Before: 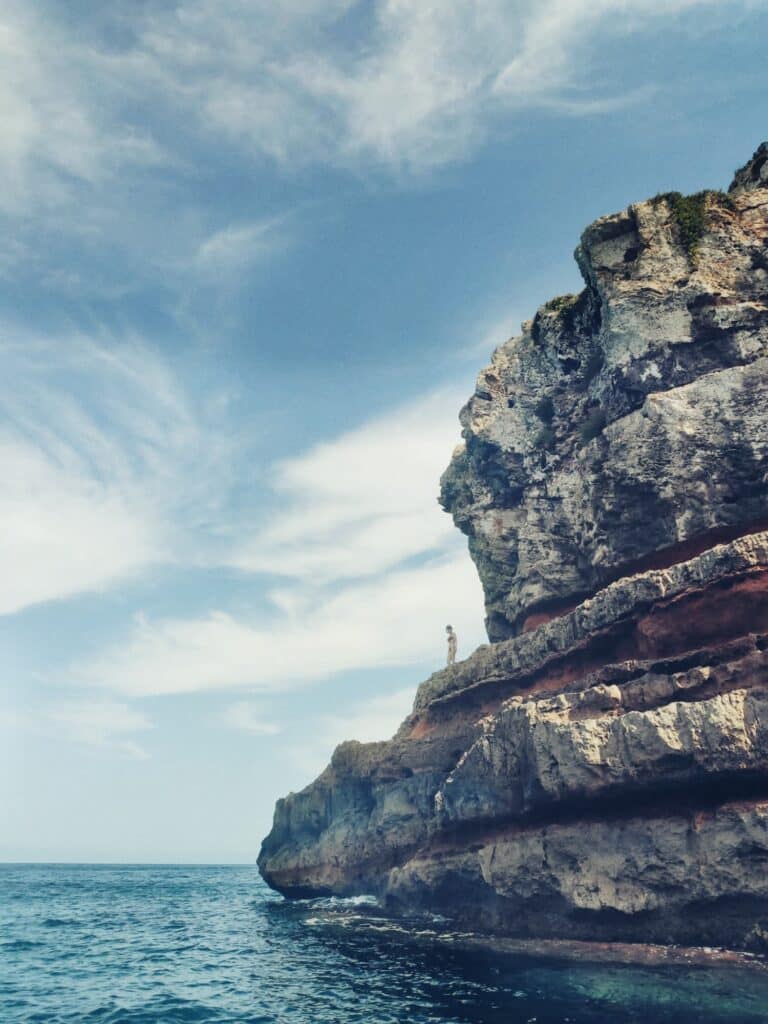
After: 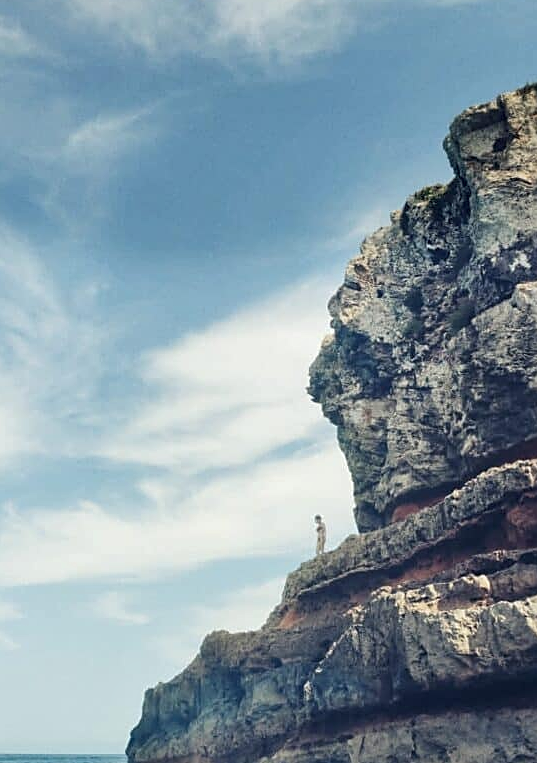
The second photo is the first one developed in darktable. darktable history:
local contrast: highlights 104%, shadows 102%, detail 119%, midtone range 0.2
crop and rotate: left 17.121%, top 10.814%, right 12.951%, bottom 14.653%
sharpen: on, module defaults
